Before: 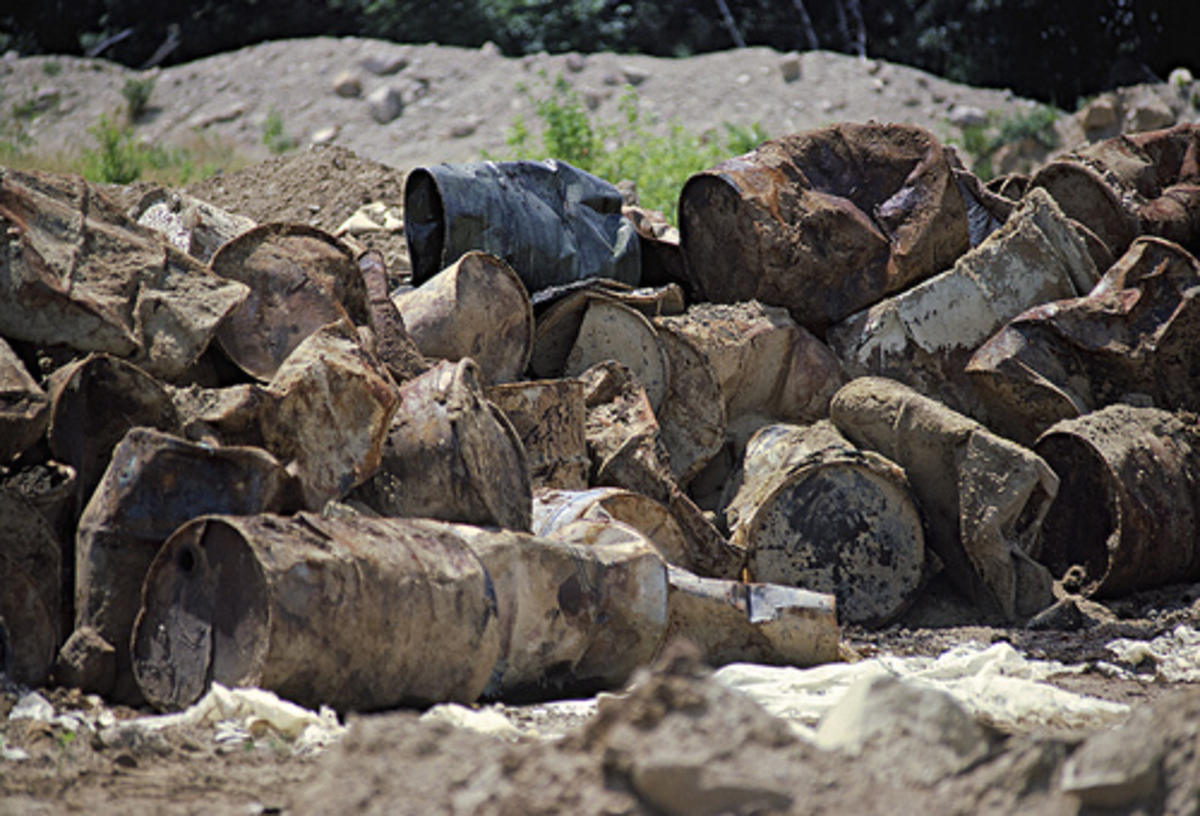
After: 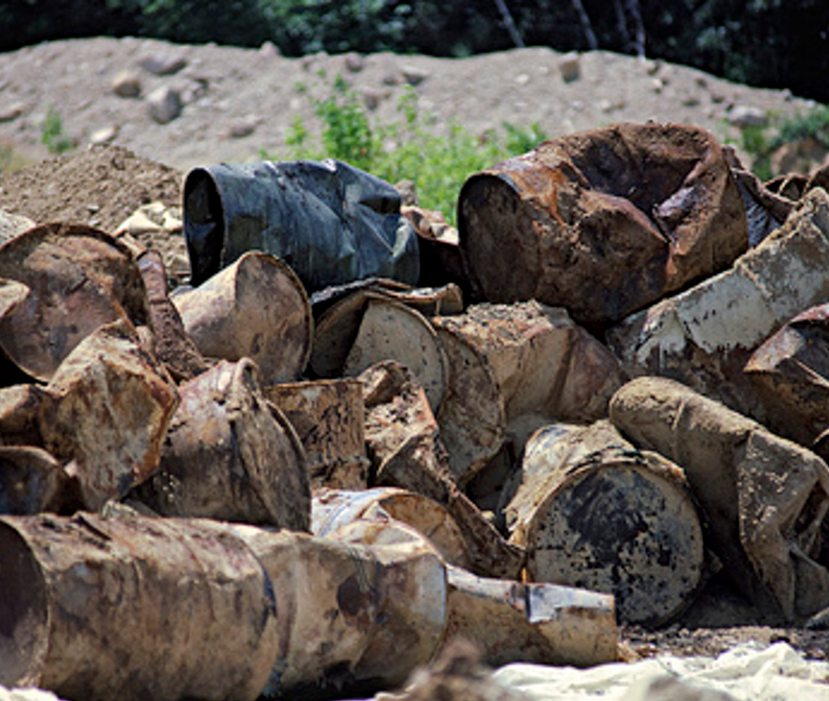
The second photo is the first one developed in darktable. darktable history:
exposure: compensate highlight preservation false
crop: left 18.432%, right 12.423%, bottom 14.028%
local contrast: mode bilateral grid, contrast 20, coarseness 50, detail 119%, midtone range 0.2
